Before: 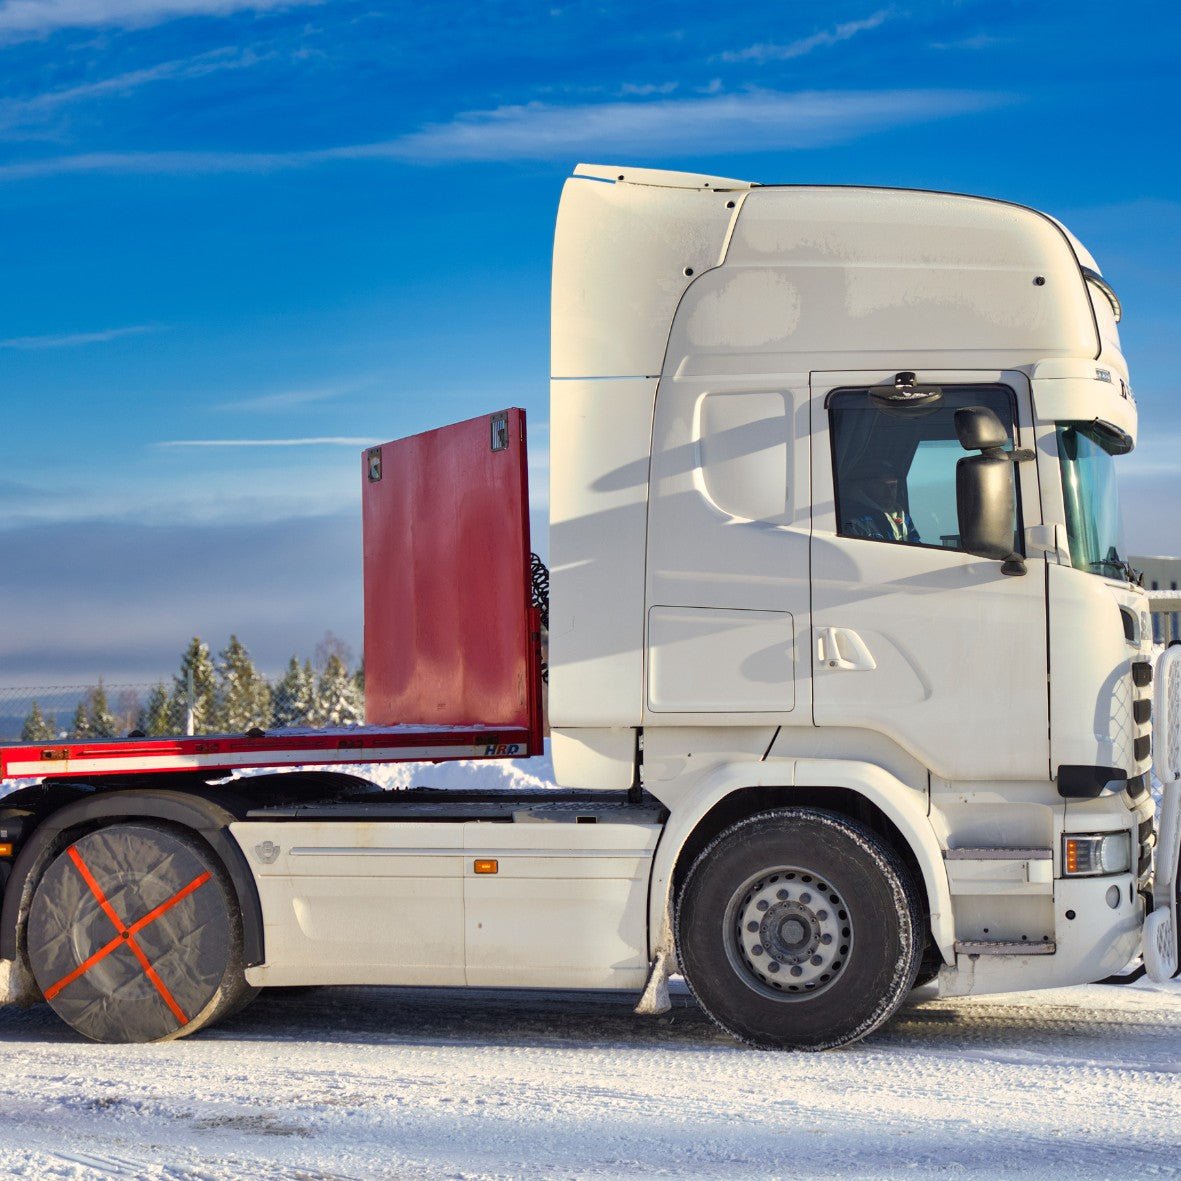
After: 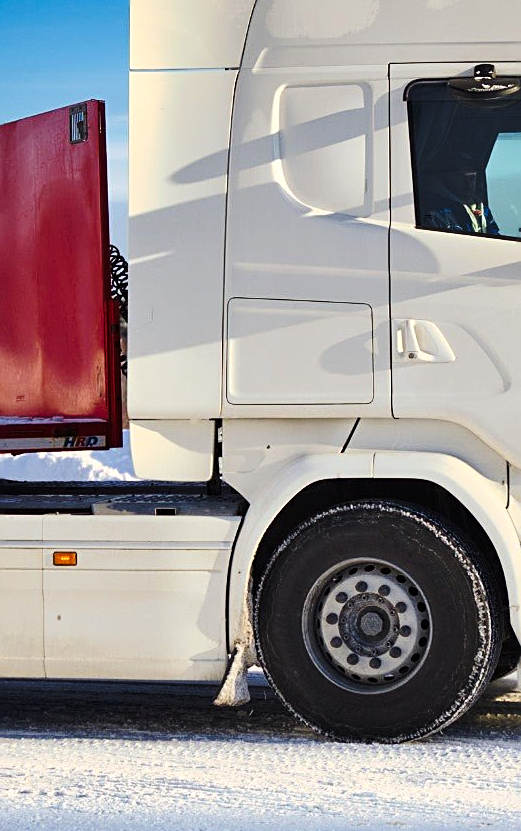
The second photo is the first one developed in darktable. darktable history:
crop: left 35.688%, top 26.128%, right 20.135%, bottom 3.451%
contrast brightness saturation: contrast 0.146, brightness 0.055
base curve: curves: ch0 [(0, 0) (0.073, 0.04) (0.157, 0.139) (0.492, 0.492) (0.758, 0.758) (1, 1)], preserve colors none
sharpen: on, module defaults
